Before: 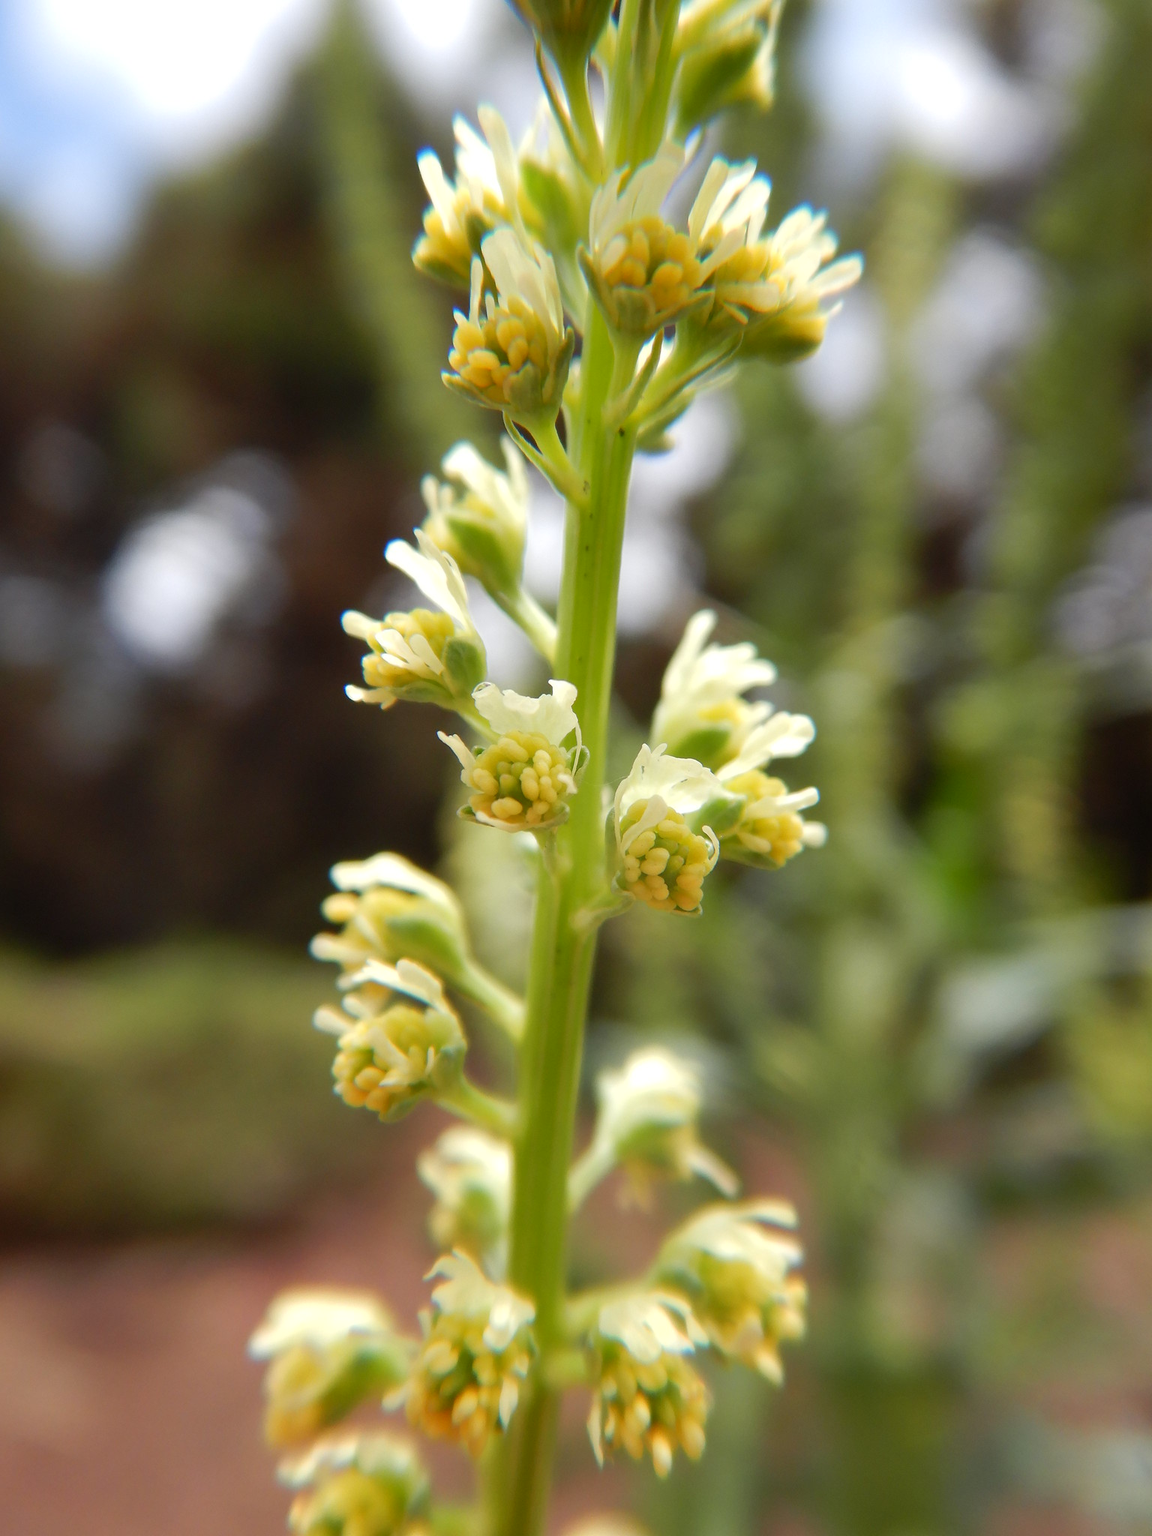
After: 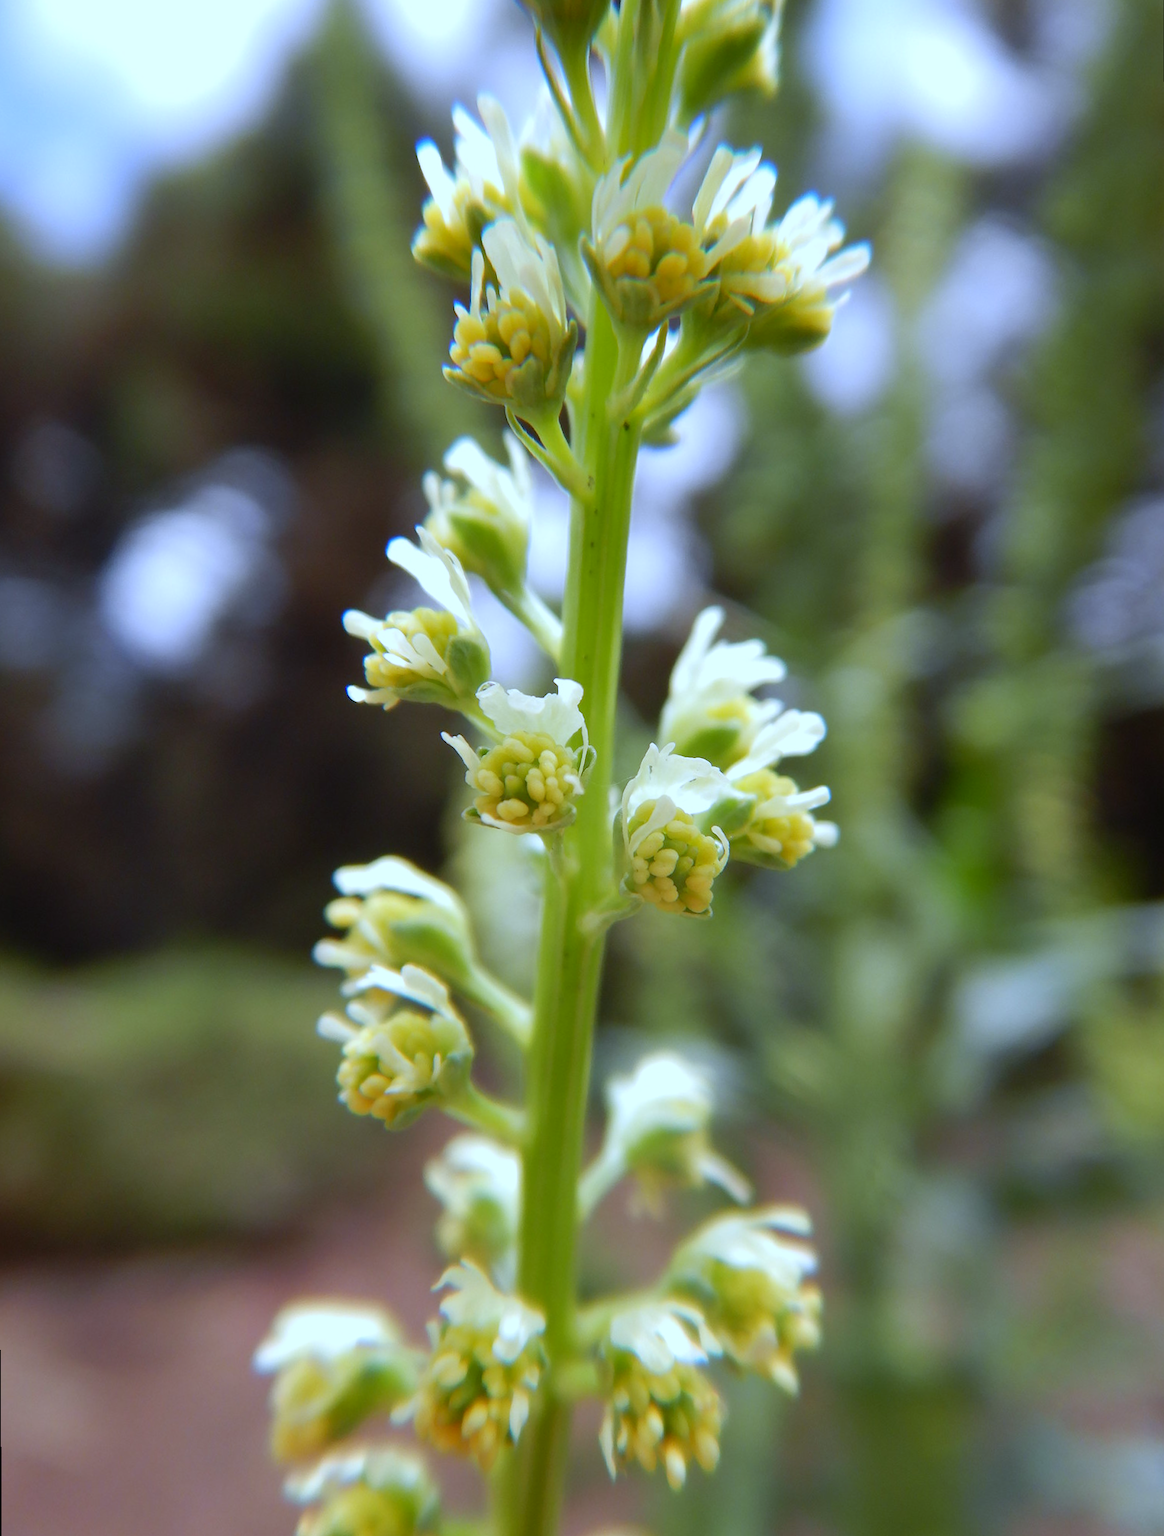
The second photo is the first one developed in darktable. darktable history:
rotate and perspective: rotation -0.45°, automatic cropping original format, crop left 0.008, crop right 0.992, crop top 0.012, crop bottom 0.988
white balance: red 0.871, blue 1.249
